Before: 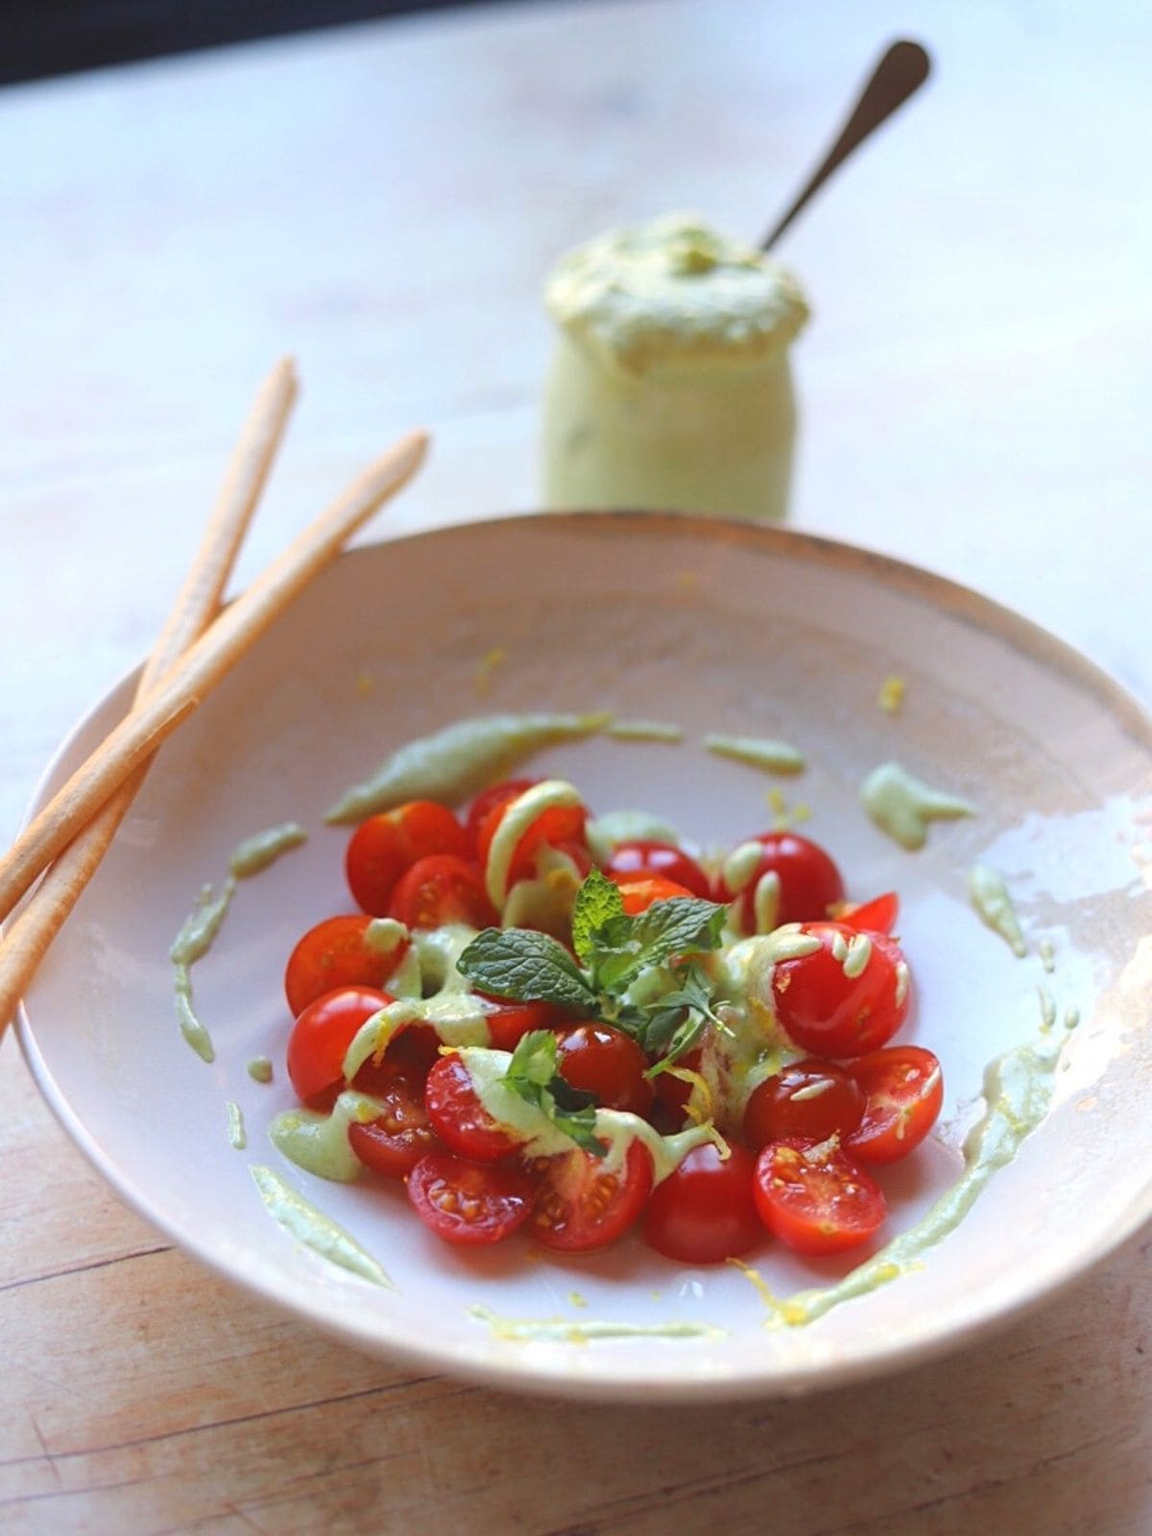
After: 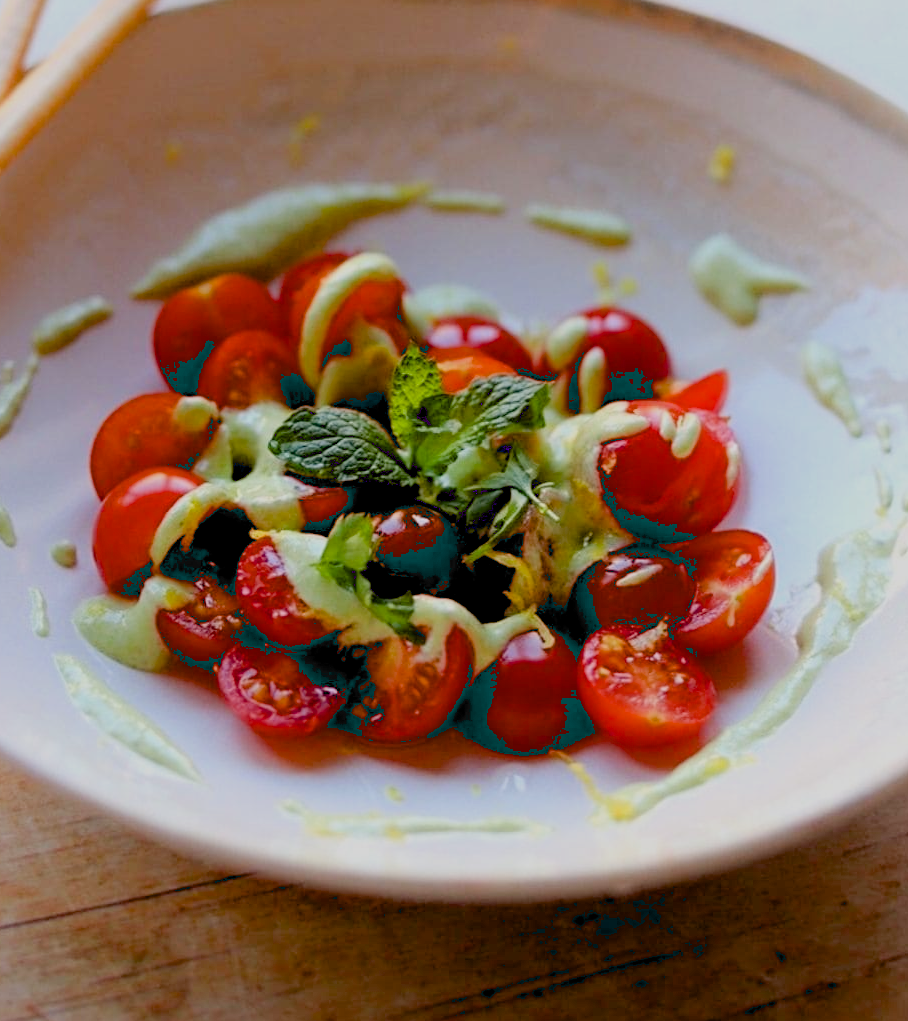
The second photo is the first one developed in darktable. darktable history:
crop and rotate: left 17.299%, top 35.115%, right 7.015%, bottom 1.024%
filmic rgb: black relative exposure -7.65 EV, white relative exposure 4.56 EV, hardness 3.61
exposure: black level correction 0.047, exposure 0.013 EV, compensate highlight preservation false
